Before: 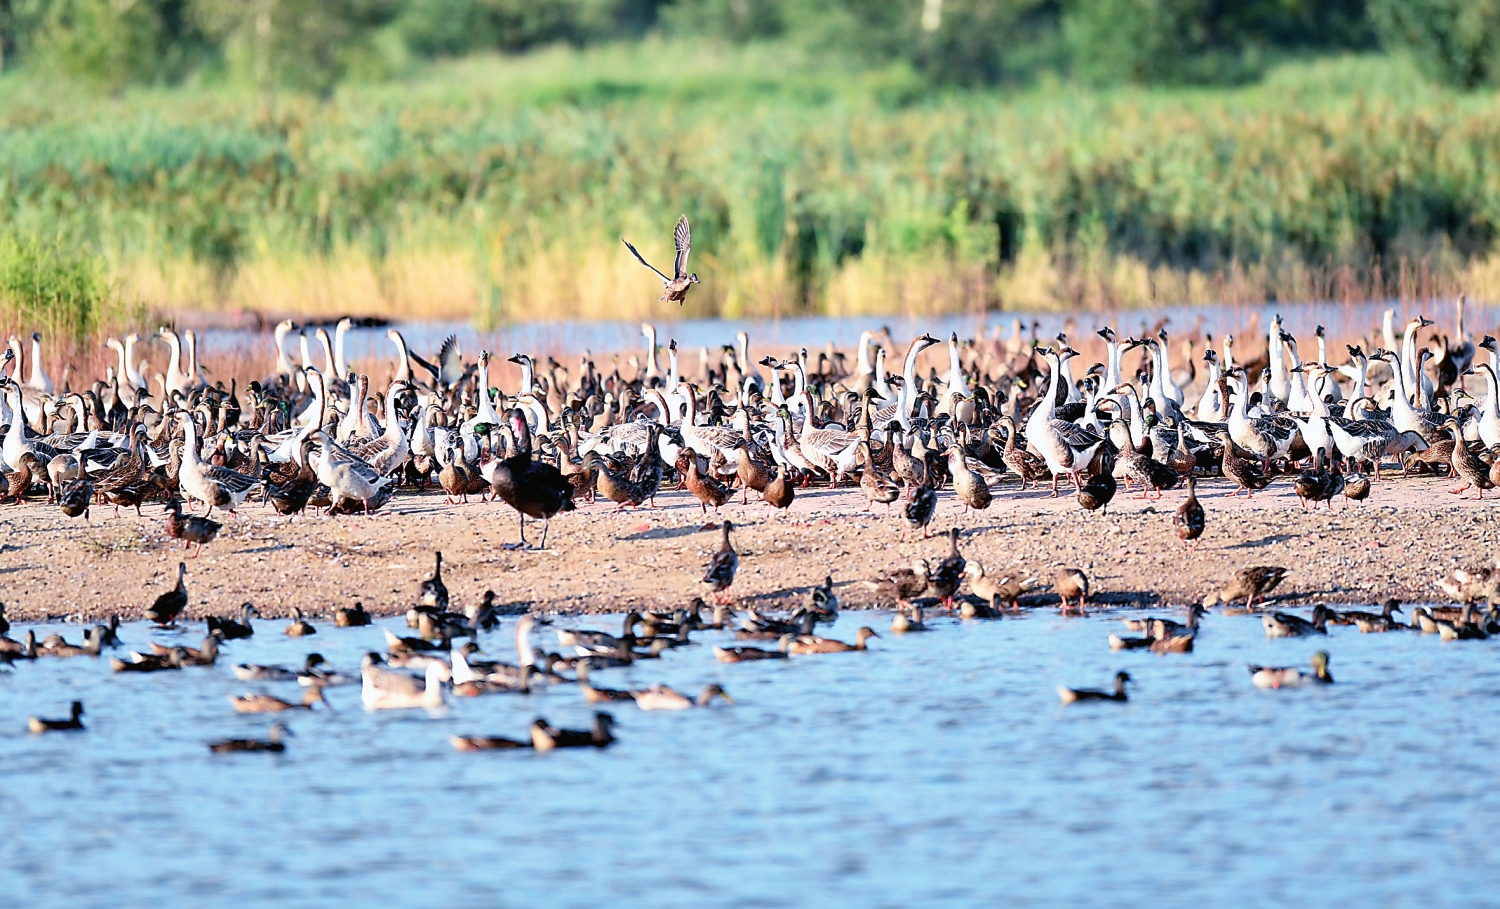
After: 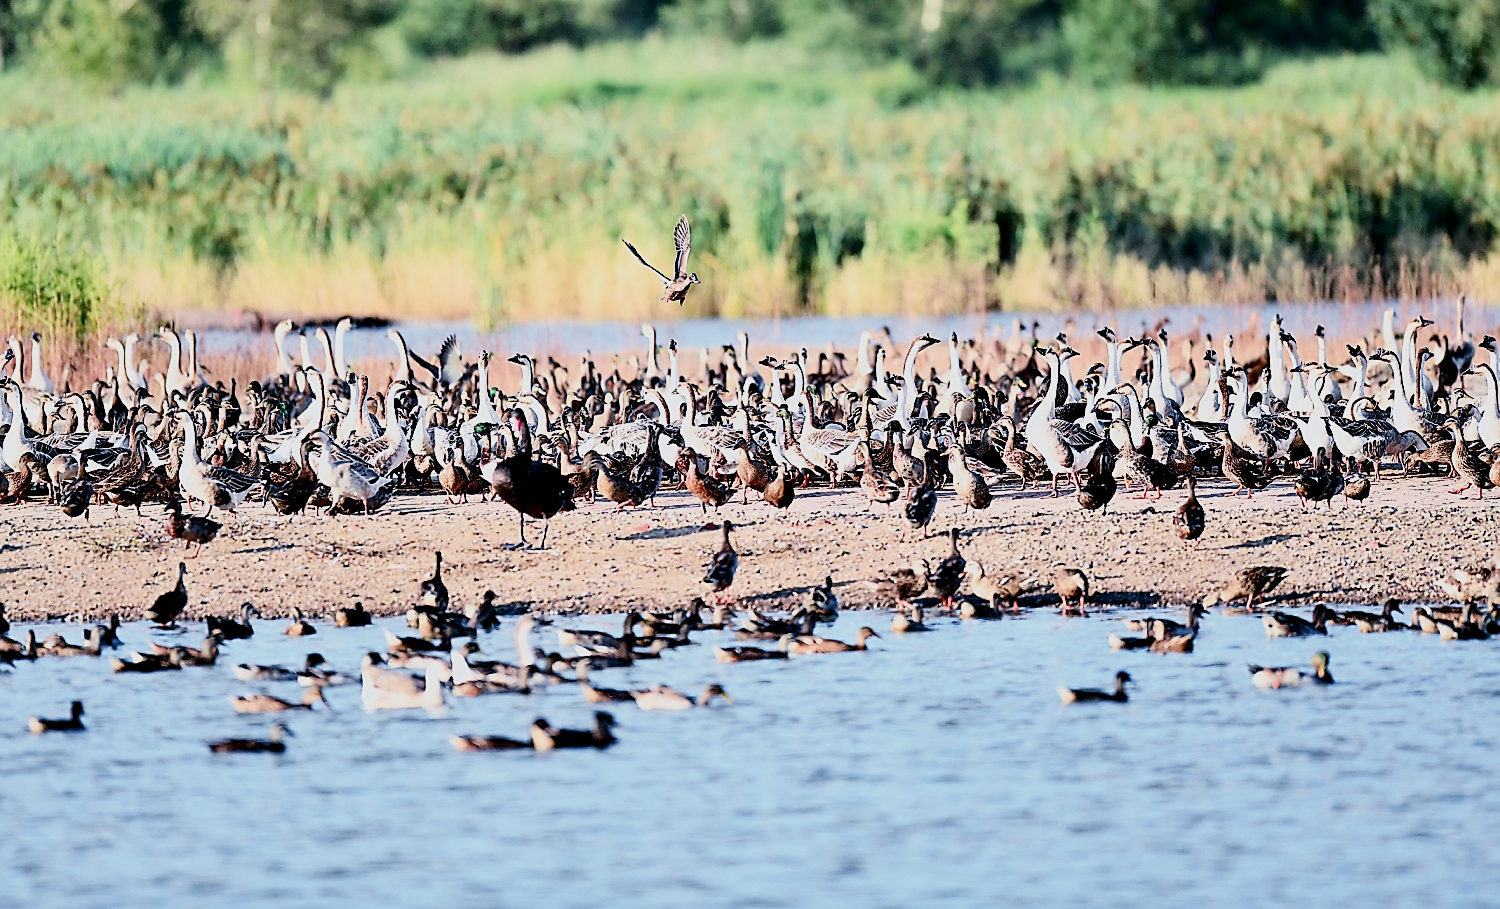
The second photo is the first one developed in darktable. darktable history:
contrast brightness saturation: contrast 0.28
sharpen: on, module defaults
filmic rgb: black relative exposure -7.15 EV, white relative exposure 5.36 EV, hardness 3.02
